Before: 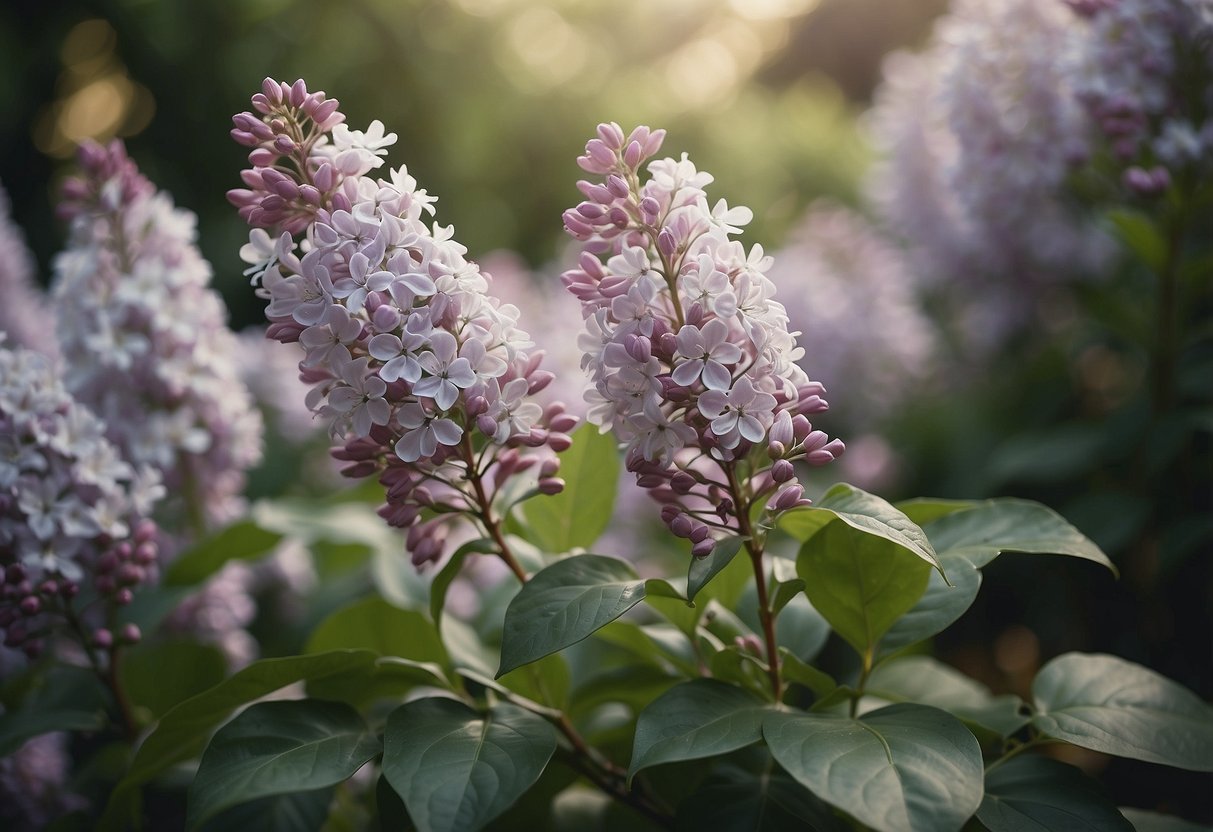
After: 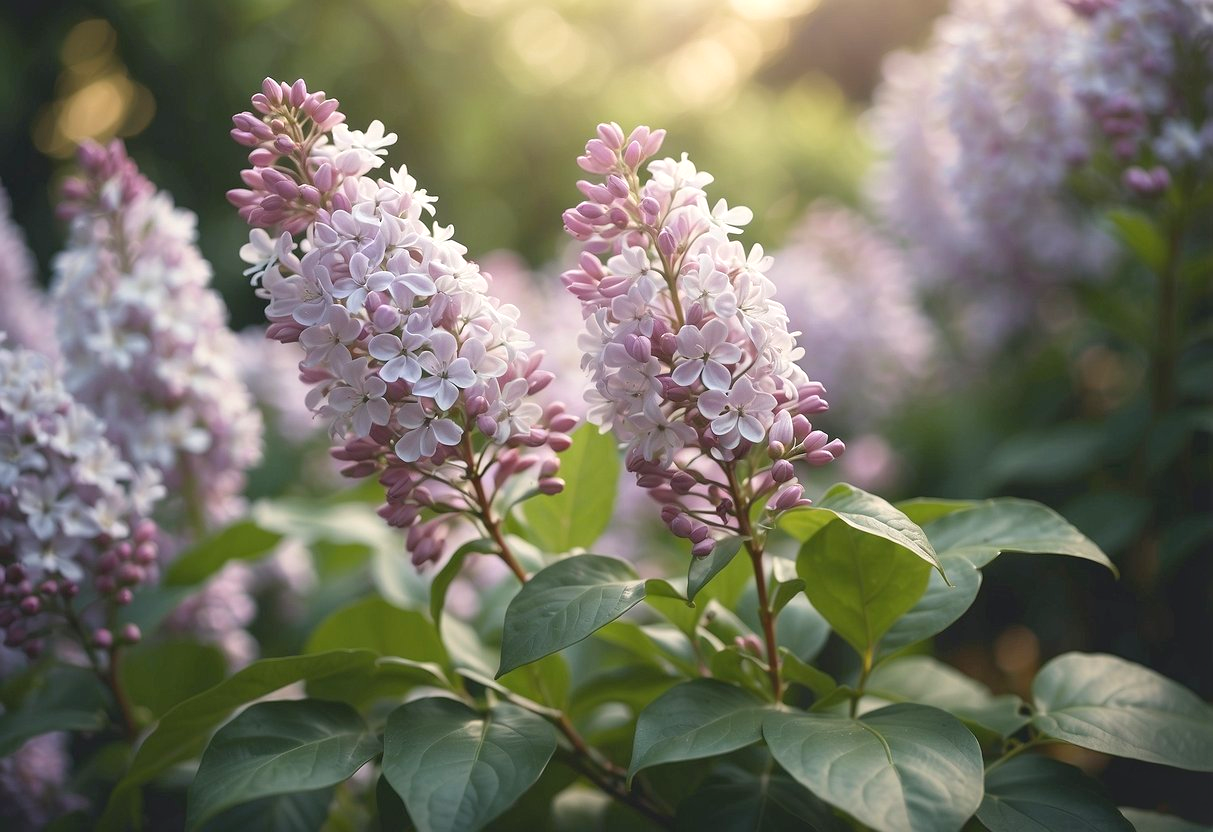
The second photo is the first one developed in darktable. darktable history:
shadows and highlights: shadows 62.27, white point adjustment 0.47, highlights -33.46, compress 83.42%
contrast brightness saturation: contrast -0.095, brightness 0.042, saturation 0.082
exposure: black level correction 0.001, exposure 0.498 EV, compensate exposure bias true, compensate highlight preservation false
